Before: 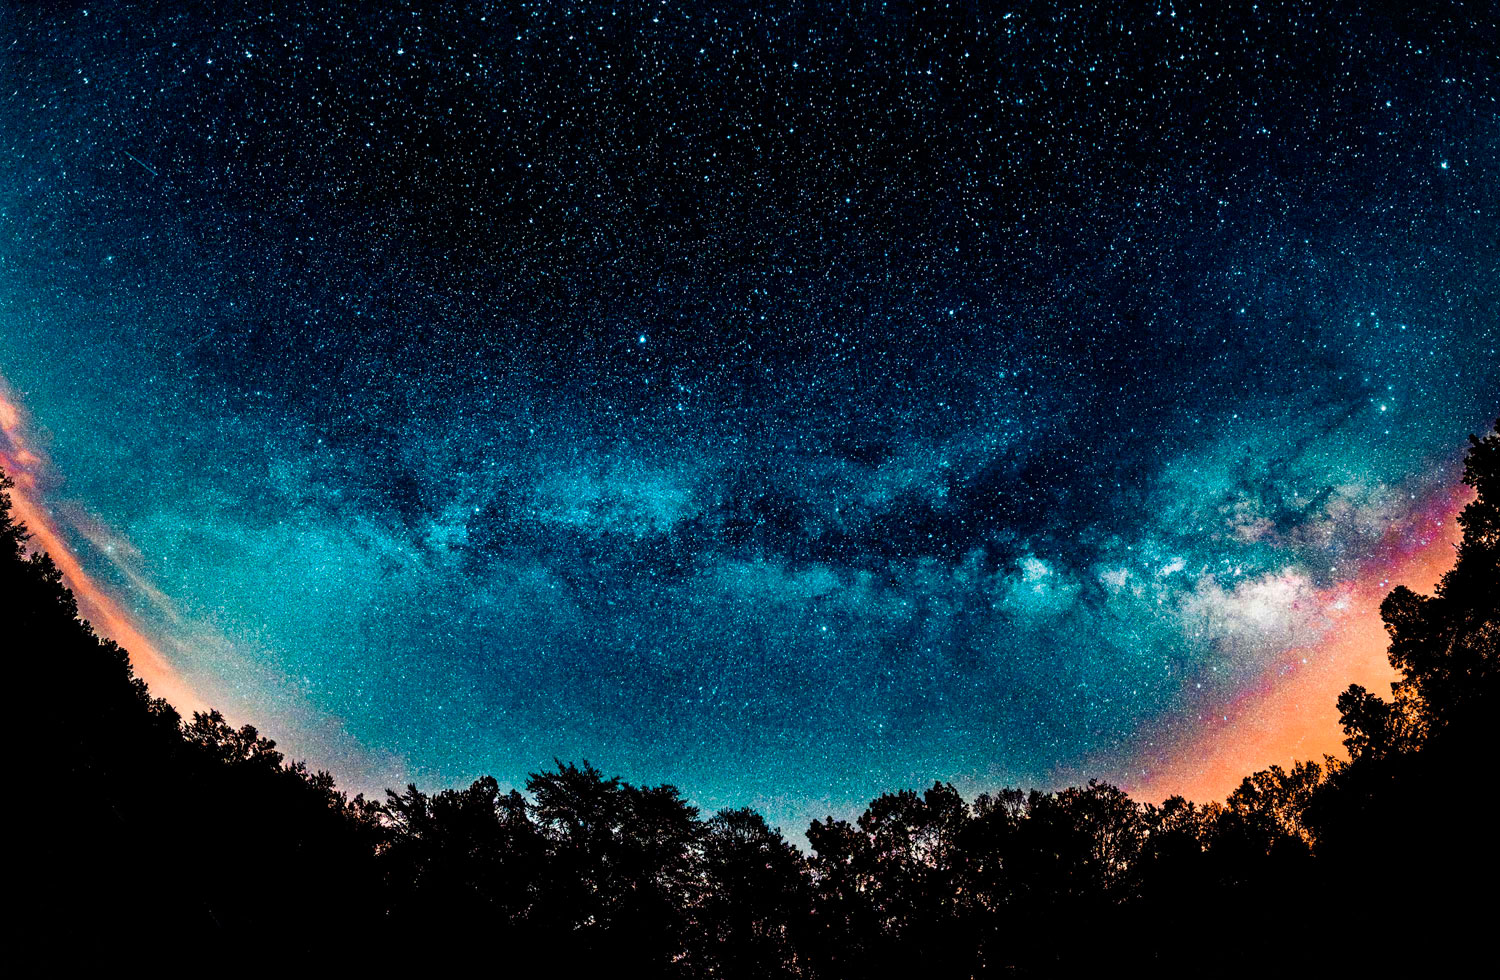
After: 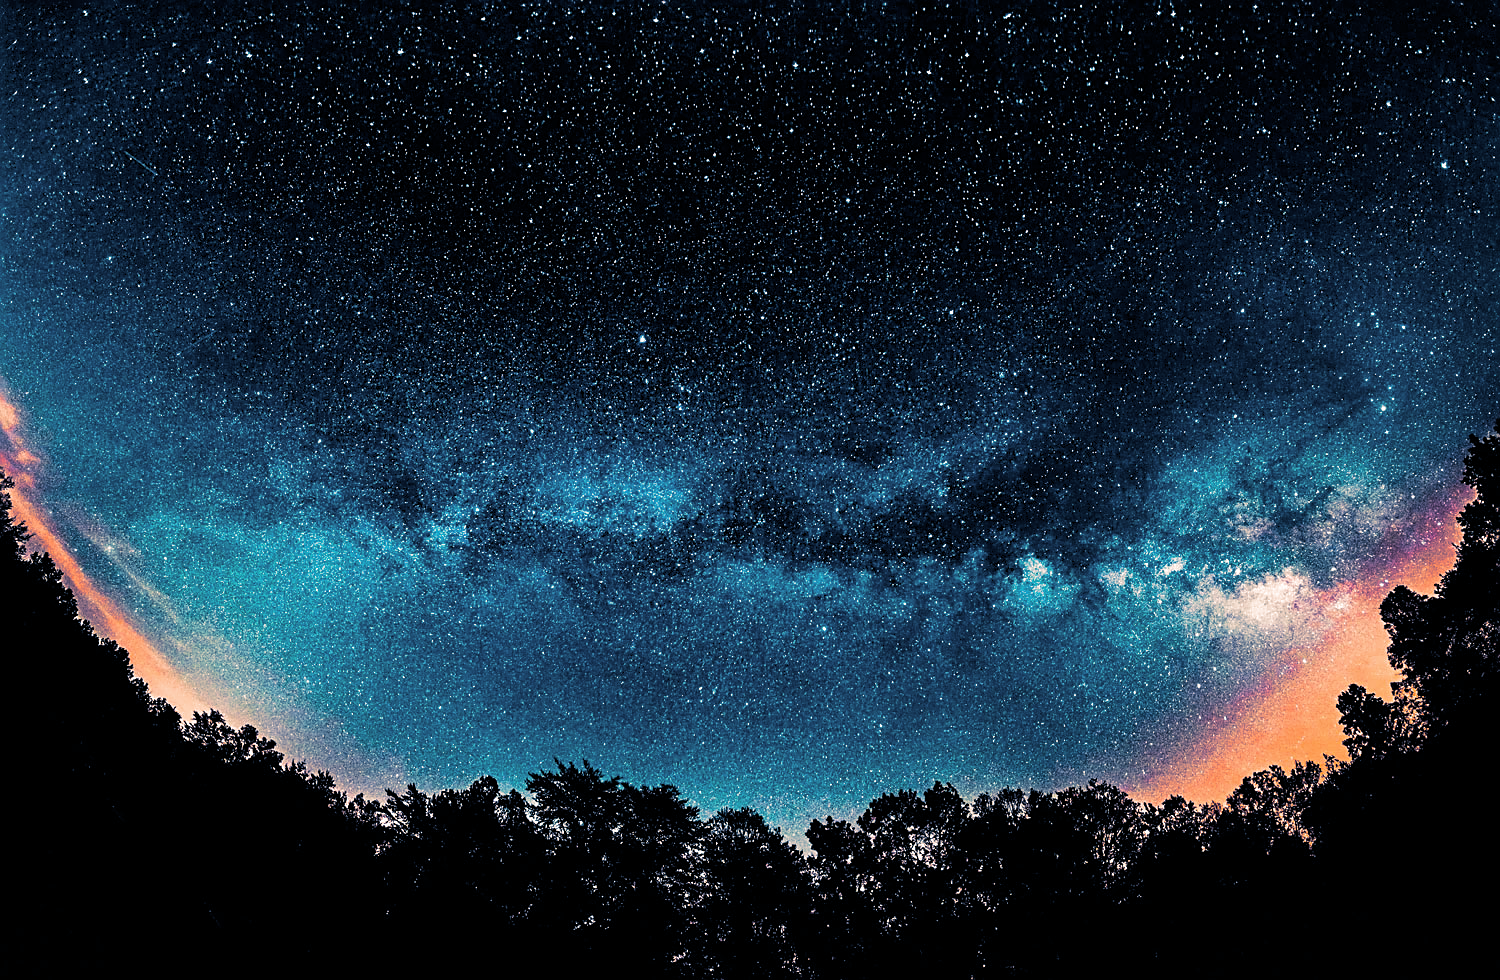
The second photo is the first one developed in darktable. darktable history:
sharpen: on, module defaults
split-toning: shadows › hue 226.8°, shadows › saturation 0.56, highlights › hue 28.8°, balance -40, compress 0%
